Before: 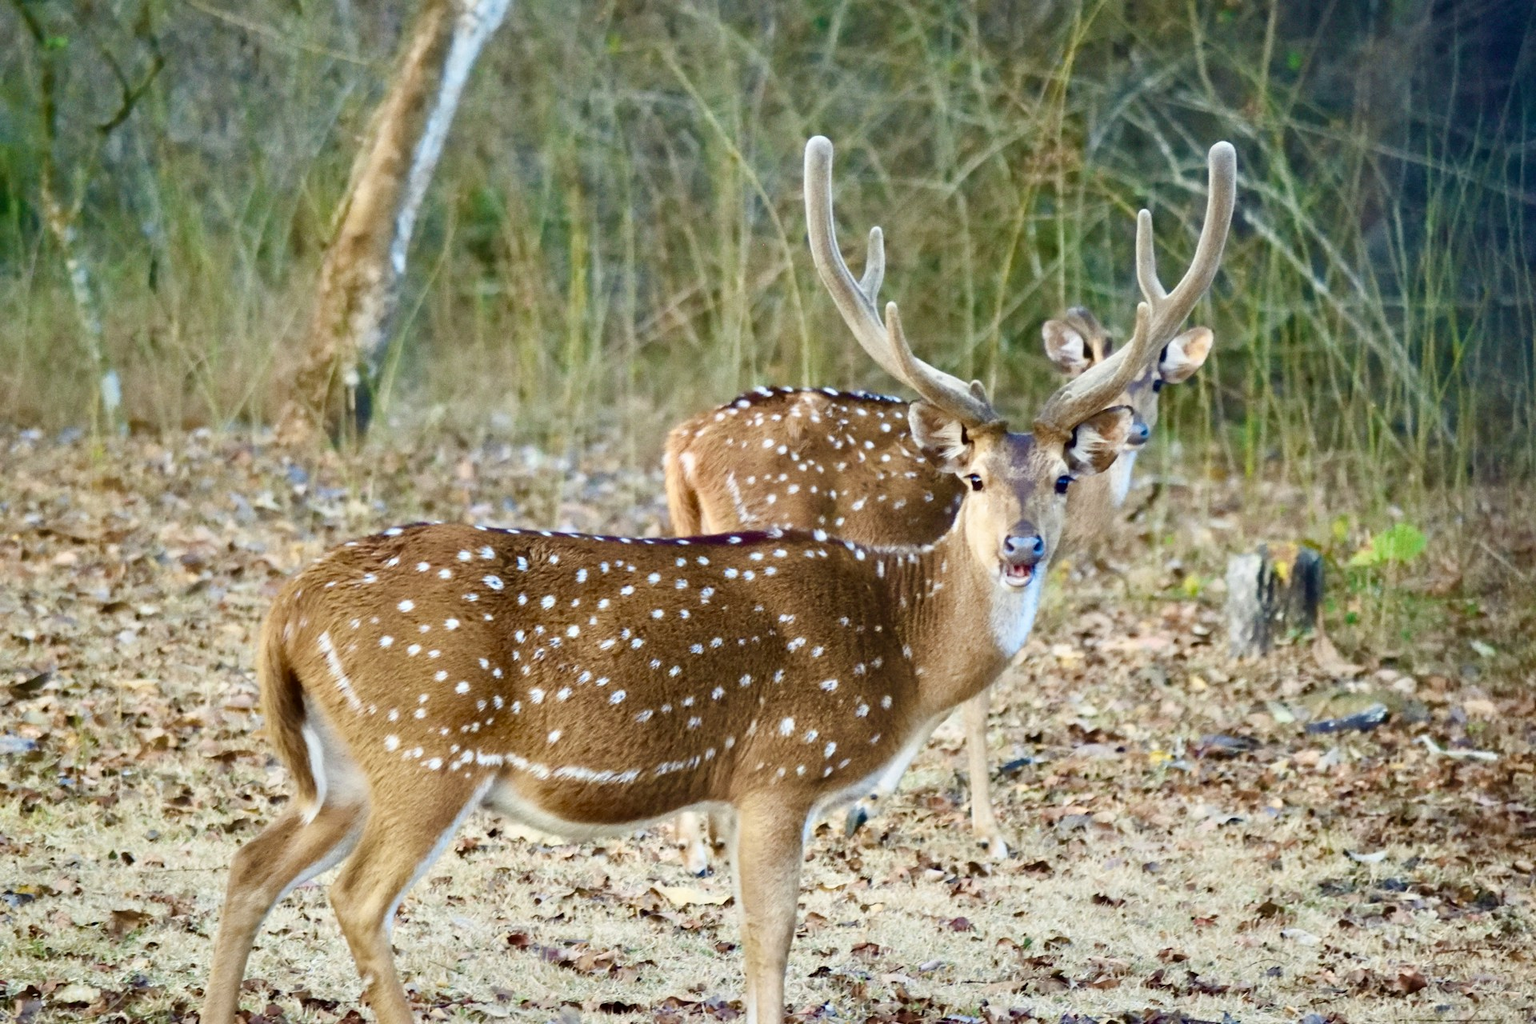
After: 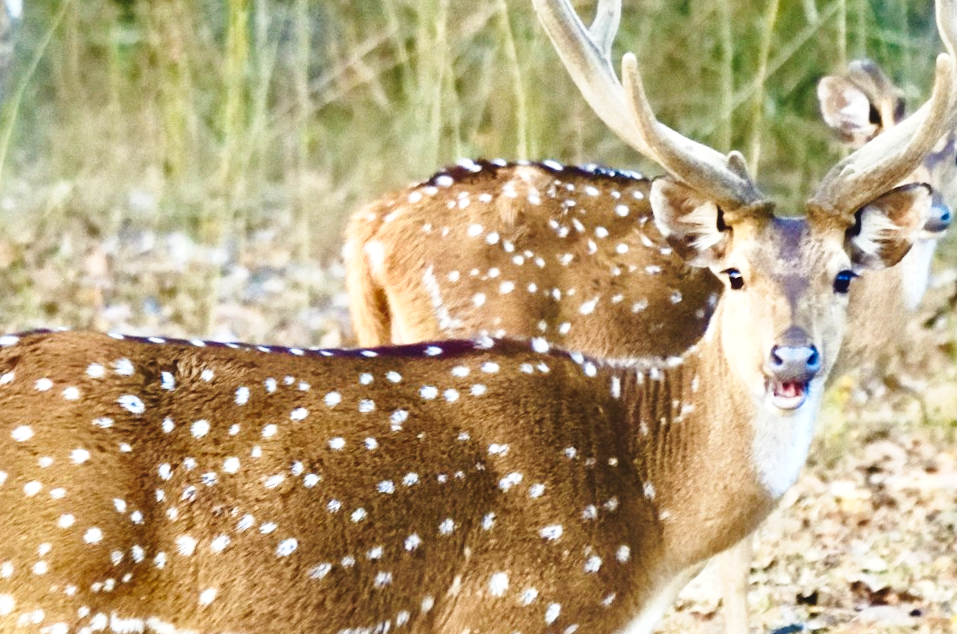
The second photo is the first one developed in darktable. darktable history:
exposure: black level correction -0.002, exposure 0.544 EV, compensate highlight preservation false
tone curve: curves: ch0 [(0, 0.039) (0.104, 0.103) (0.273, 0.267) (0.448, 0.487) (0.704, 0.761) (0.886, 0.922) (0.994, 0.971)]; ch1 [(0, 0) (0.335, 0.298) (0.446, 0.413) (0.485, 0.487) (0.515, 0.503) (0.566, 0.563) (0.641, 0.655) (1, 1)]; ch2 [(0, 0) (0.314, 0.301) (0.421, 0.411) (0.502, 0.494) (0.528, 0.54) (0.557, 0.559) (0.612, 0.605) (0.722, 0.686) (1, 1)], preserve colors none
crop: left 25.299%, top 25.327%, right 24.834%, bottom 25.136%
color calibration: x 0.343, y 0.357, temperature 5115.79 K, saturation algorithm version 1 (2020)
